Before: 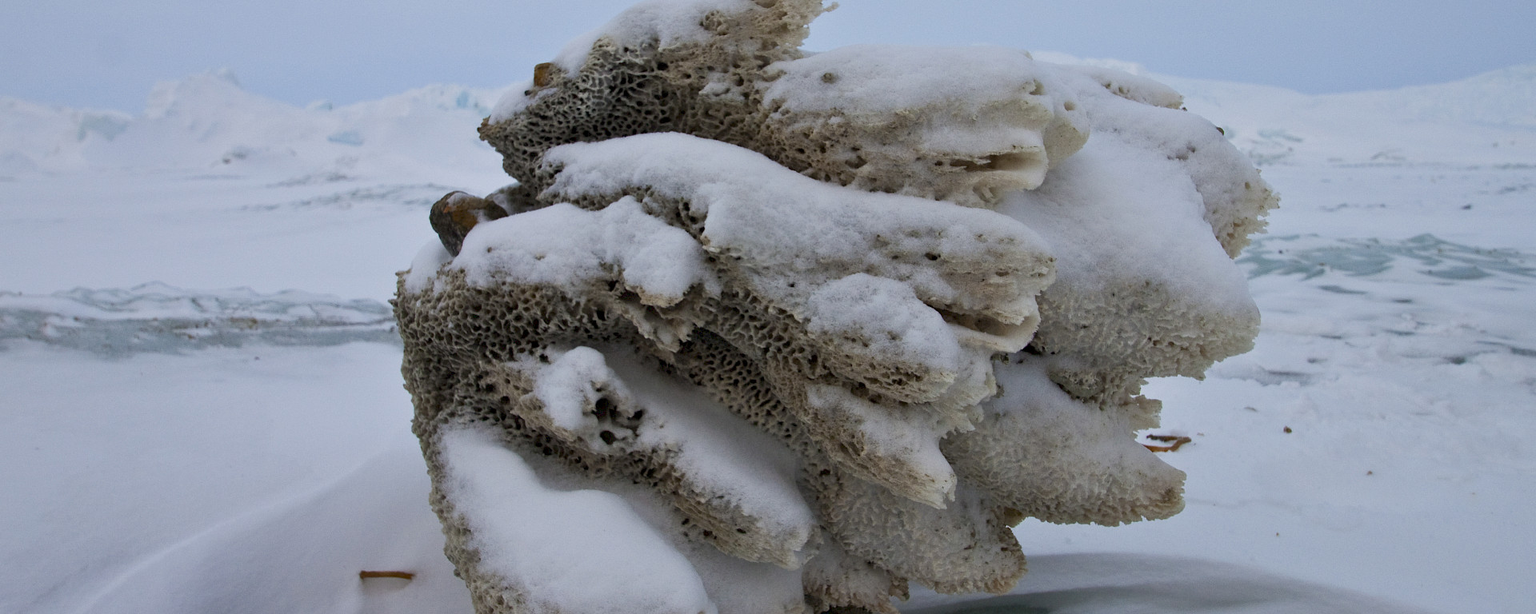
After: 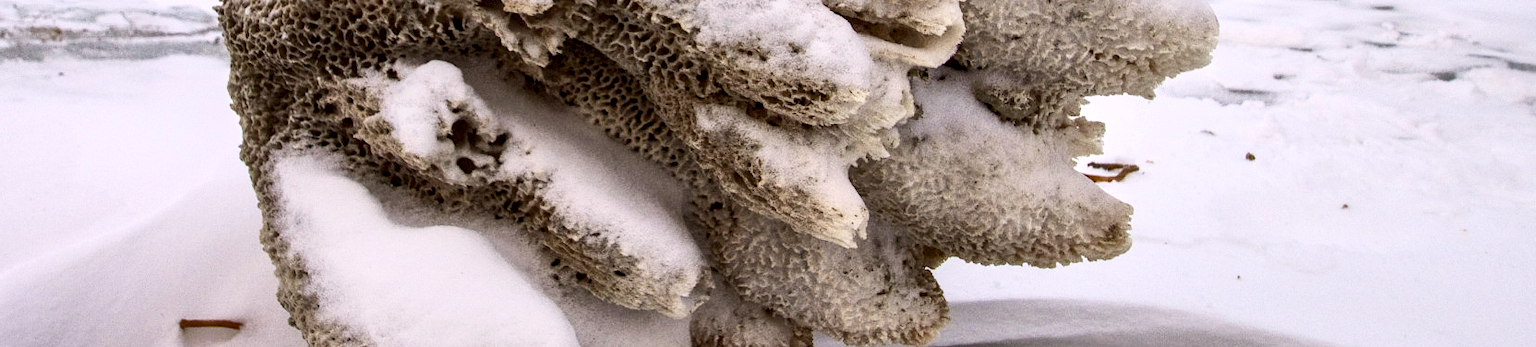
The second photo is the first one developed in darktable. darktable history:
exposure: black level correction 0, exposure 0 EV, compensate highlight preservation false
contrast brightness saturation: contrast 0.406, brightness 0.113, saturation 0.209
shadows and highlights: highlights color adjustment 0.365%
color correction: highlights a* 6.44, highlights b* 8.14, shadows a* 6.38, shadows b* 7.05, saturation 0.877
tone equalizer: -8 EV -0.768 EV, -7 EV -0.689 EV, -6 EV -0.605 EV, -5 EV -0.386 EV, -3 EV 0.372 EV, -2 EV 0.6 EV, -1 EV 0.688 EV, +0 EV 0.743 EV, mask exposure compensation -0.505 EV
crop and rotate: left 13.291%, top 47.959%, bottom 2.955%
local contrast: detail 130%
